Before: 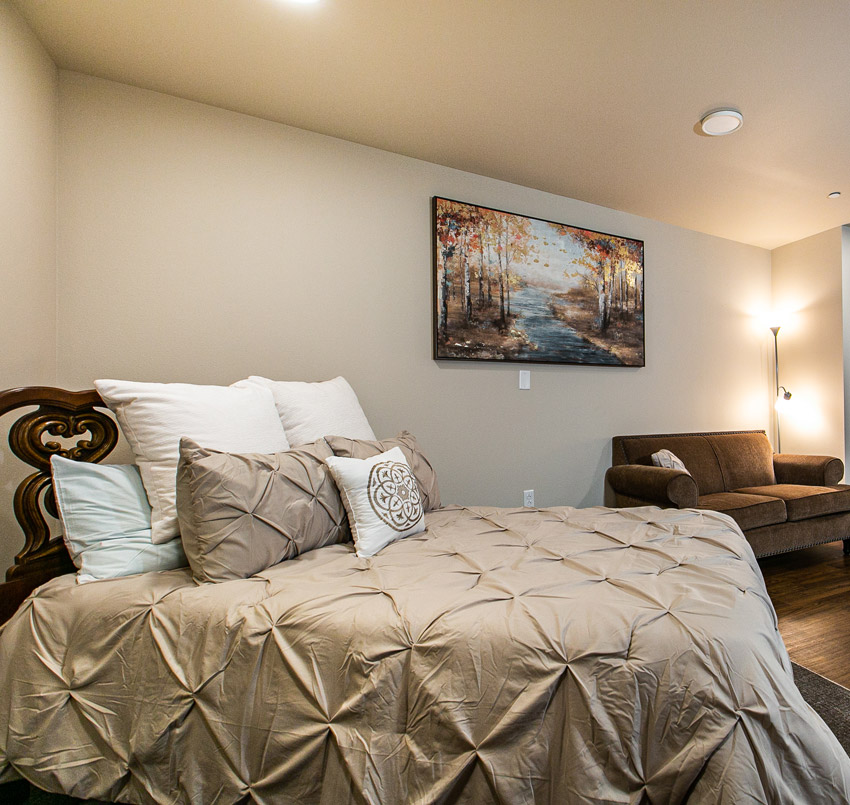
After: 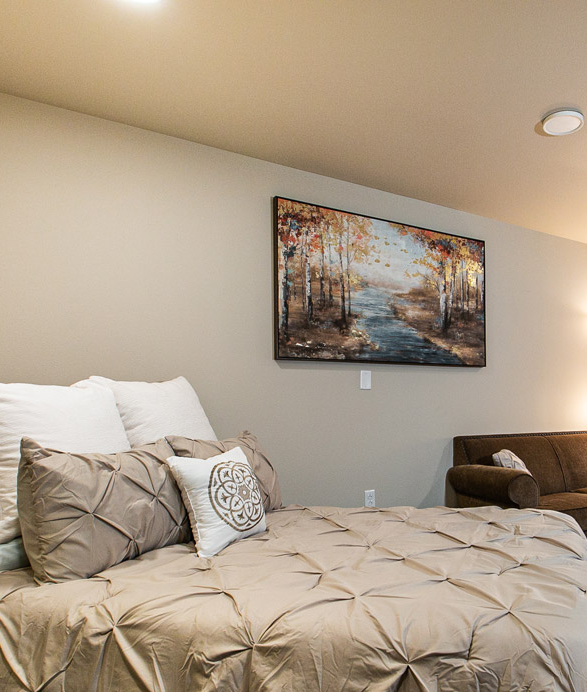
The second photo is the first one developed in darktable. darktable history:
crop: left 18.797%, right 12.125%, bottom 13.975%
color calibration: illuminant same as pipeline (D50), adaptation XYZ, x 0.345, y 0.358, temperature 5007.75 K
